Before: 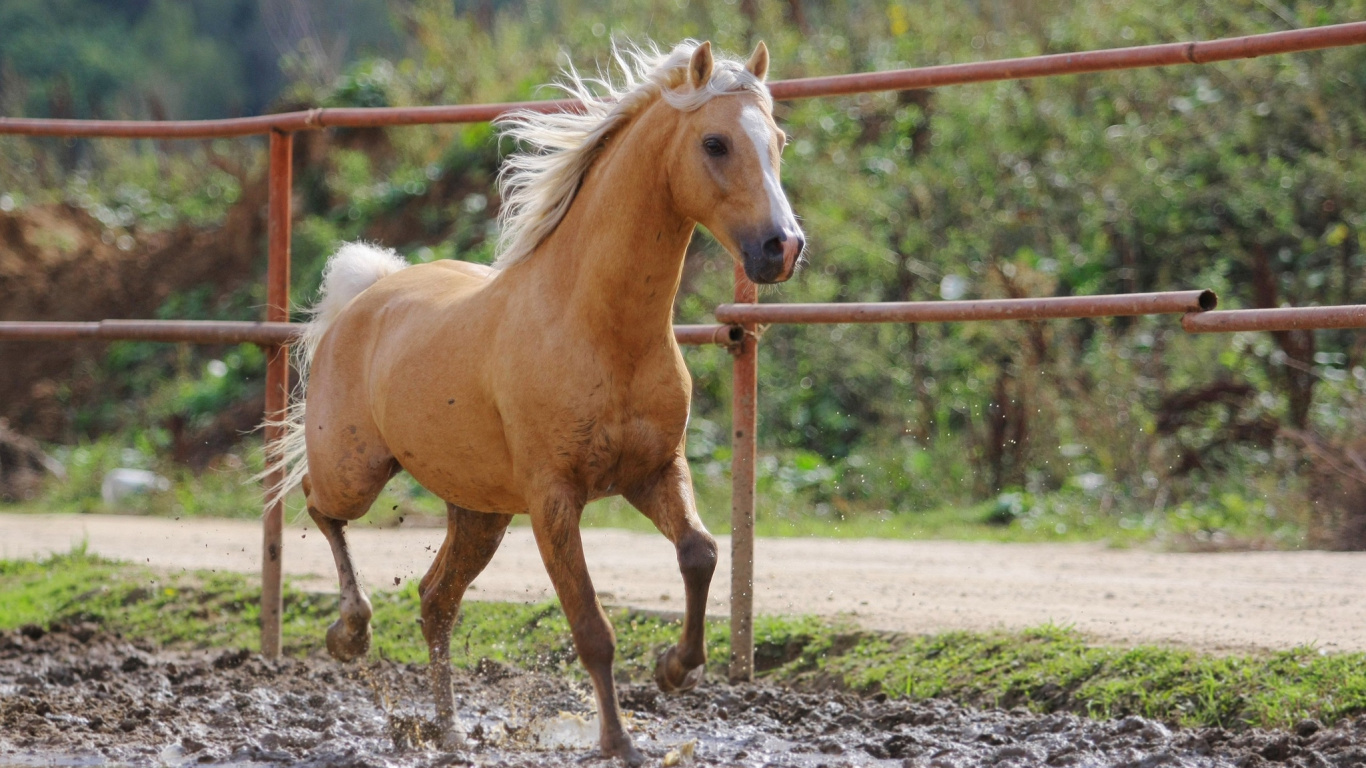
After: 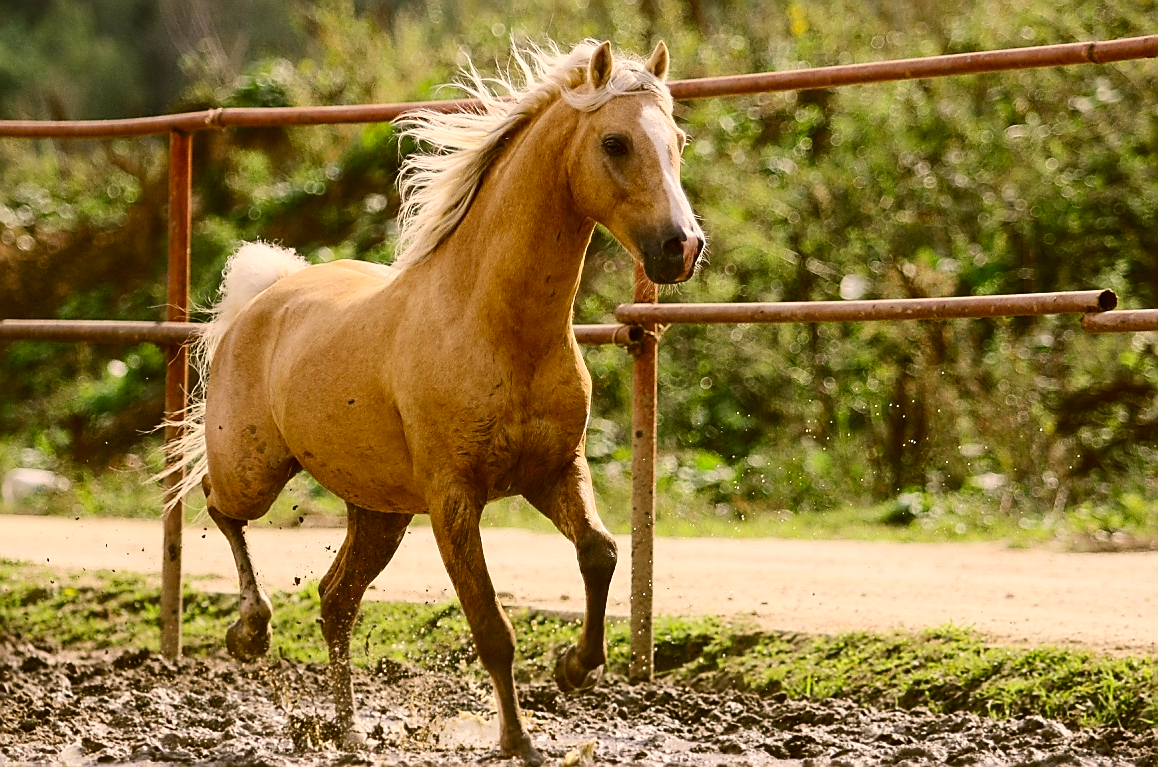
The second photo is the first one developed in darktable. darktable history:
sharpen: radius 1.369, amount 1.257, threshold 0.672
crop: left 7.386%, right 7.812%
color correction: highlights a* 8.21, highlights b* 15.21, shadows a* -0.42, shadows b* 26.86
contrast brightness saturation: contrast 0.289
